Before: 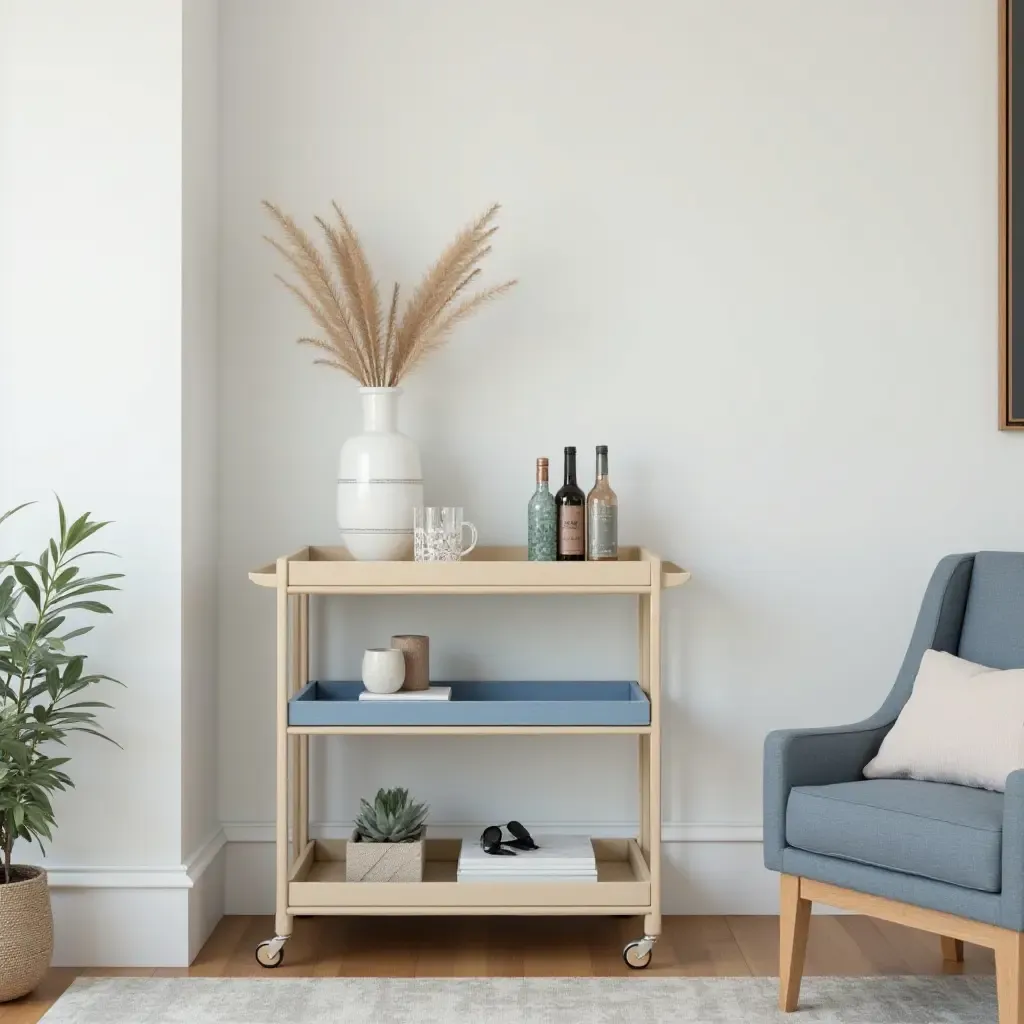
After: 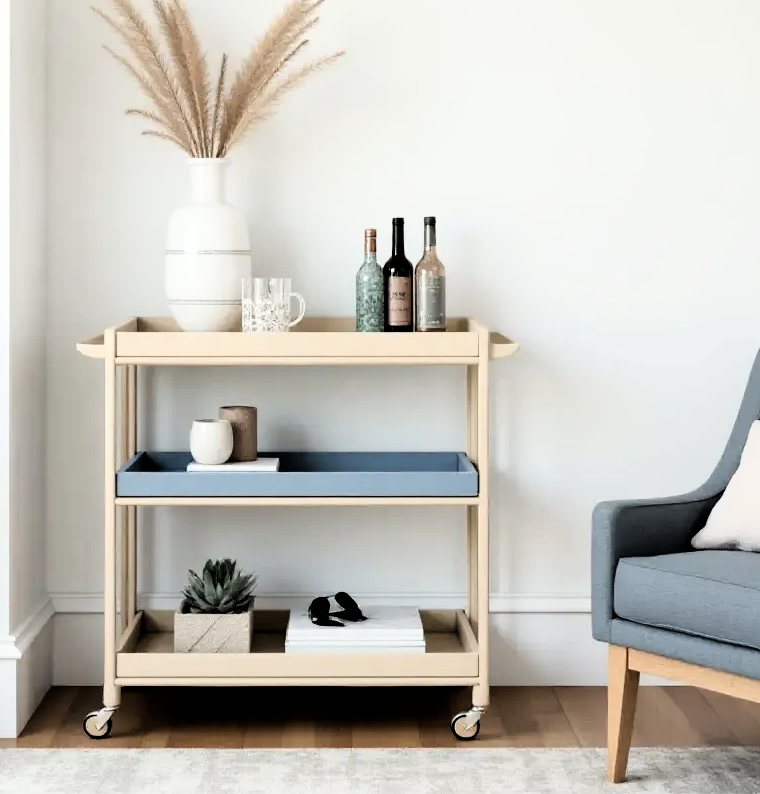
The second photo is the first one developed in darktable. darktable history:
crop: left 16.882%, top 22.442%, right 8.885%
filmic rgb: black relative exposure -3.74 EV, white relative exposure 2.4 EV, threshold 2.95 EV, dynamic range scaling -49.56%, hardness 3.45, latitude 30.41%, contrast 1.801, enable highlight reconstruction true
